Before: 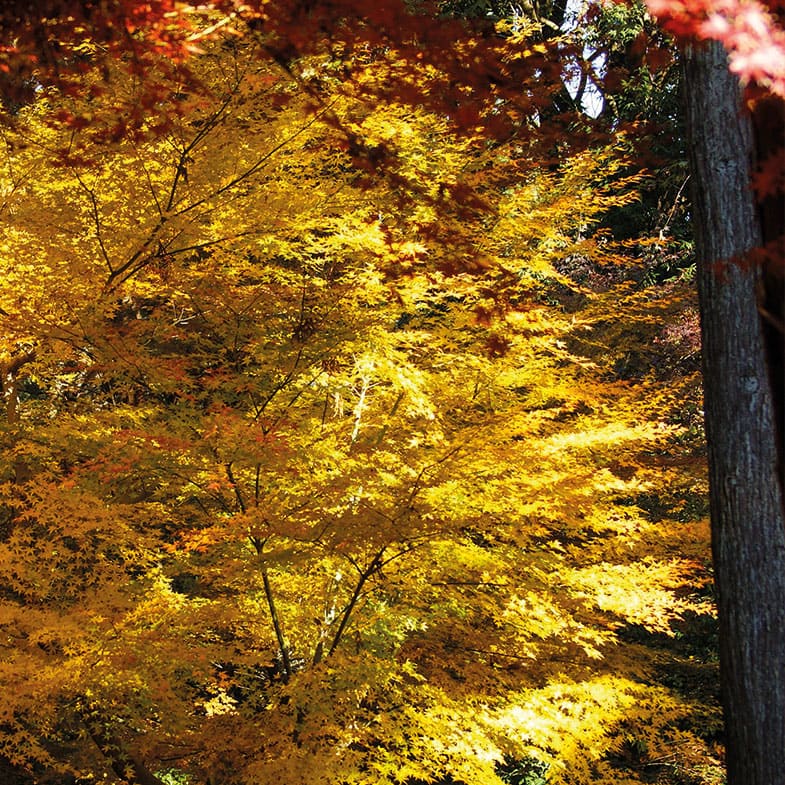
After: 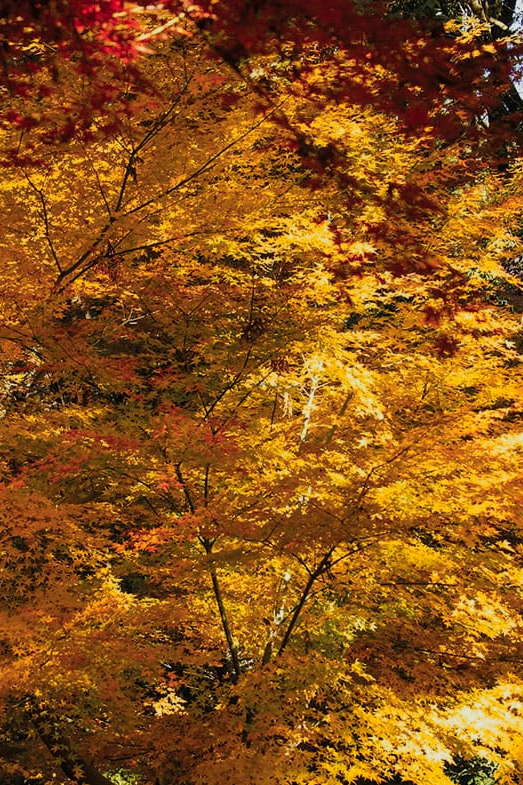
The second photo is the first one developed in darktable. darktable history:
color zones: curves: ch1 [(0.309, 0.524) (0.41, 0.329) (0.508, 0.509)]; ch2 [(0.25, 0.457) (0.75, 0.5)]
crop and rotate: left 6.617%, right 26.717%
exposure: exposure -0.36 EV, compensate highlight preservation false
